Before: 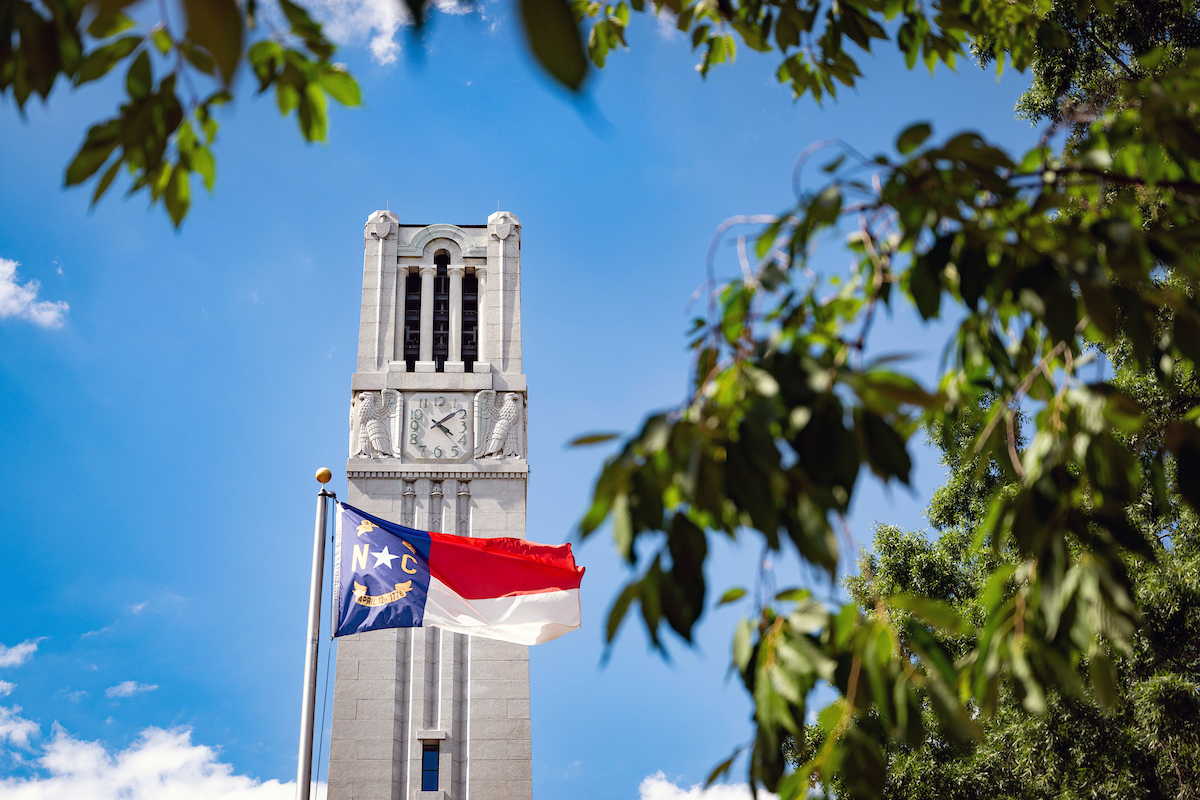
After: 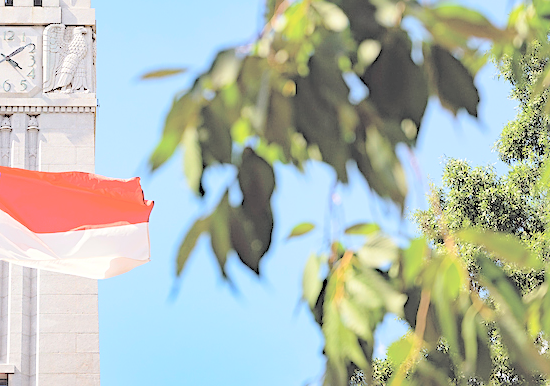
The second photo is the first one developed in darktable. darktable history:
sharpen: on, module defaults
contrast brightness saturation: brightness 1
crop: left 35.976%, top 45.819%, right 18.162%, bottom 5.807%
